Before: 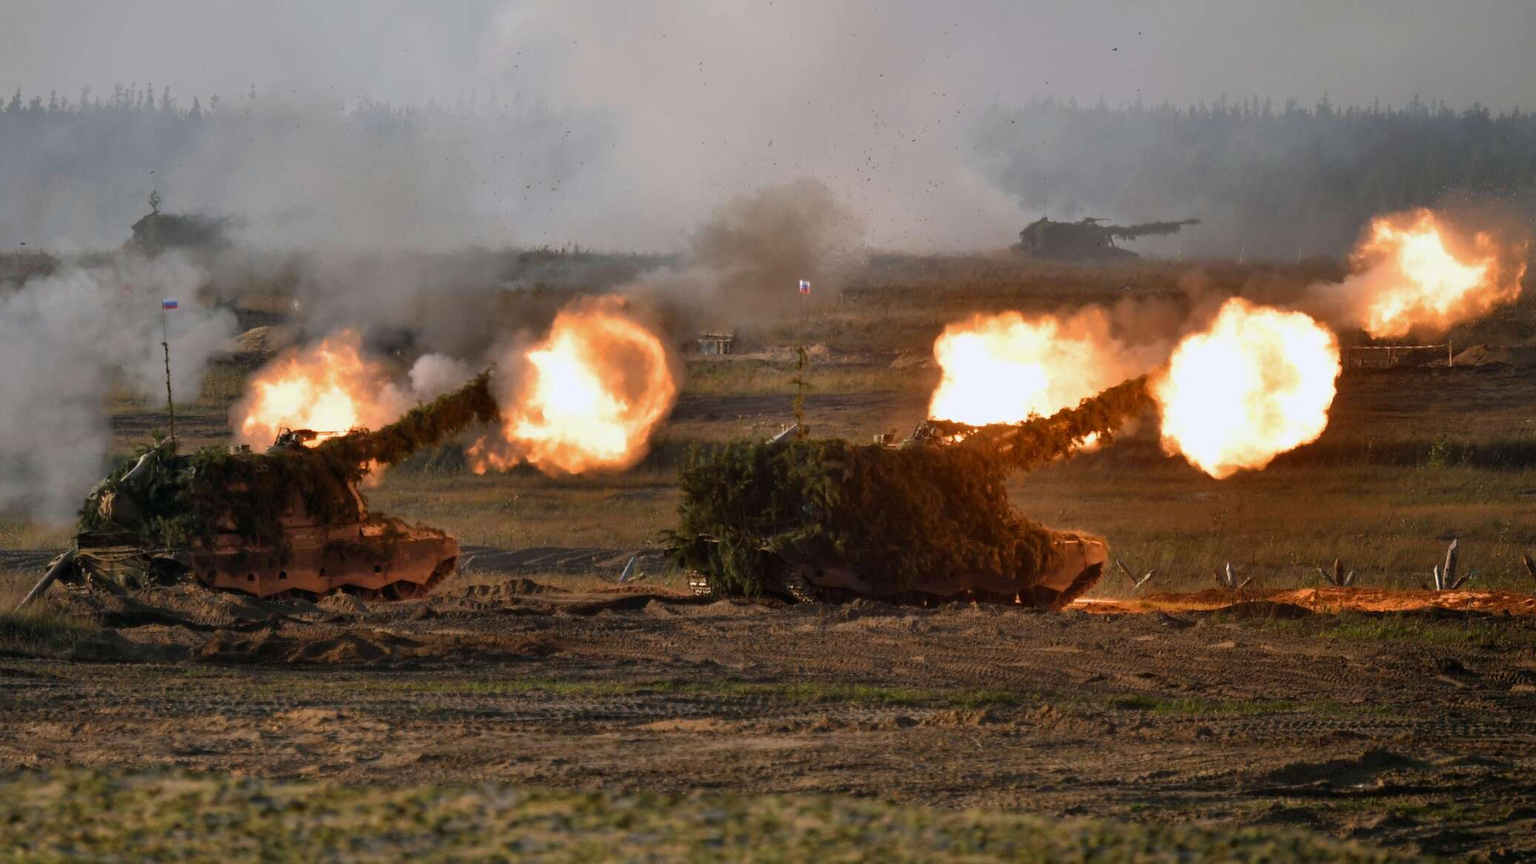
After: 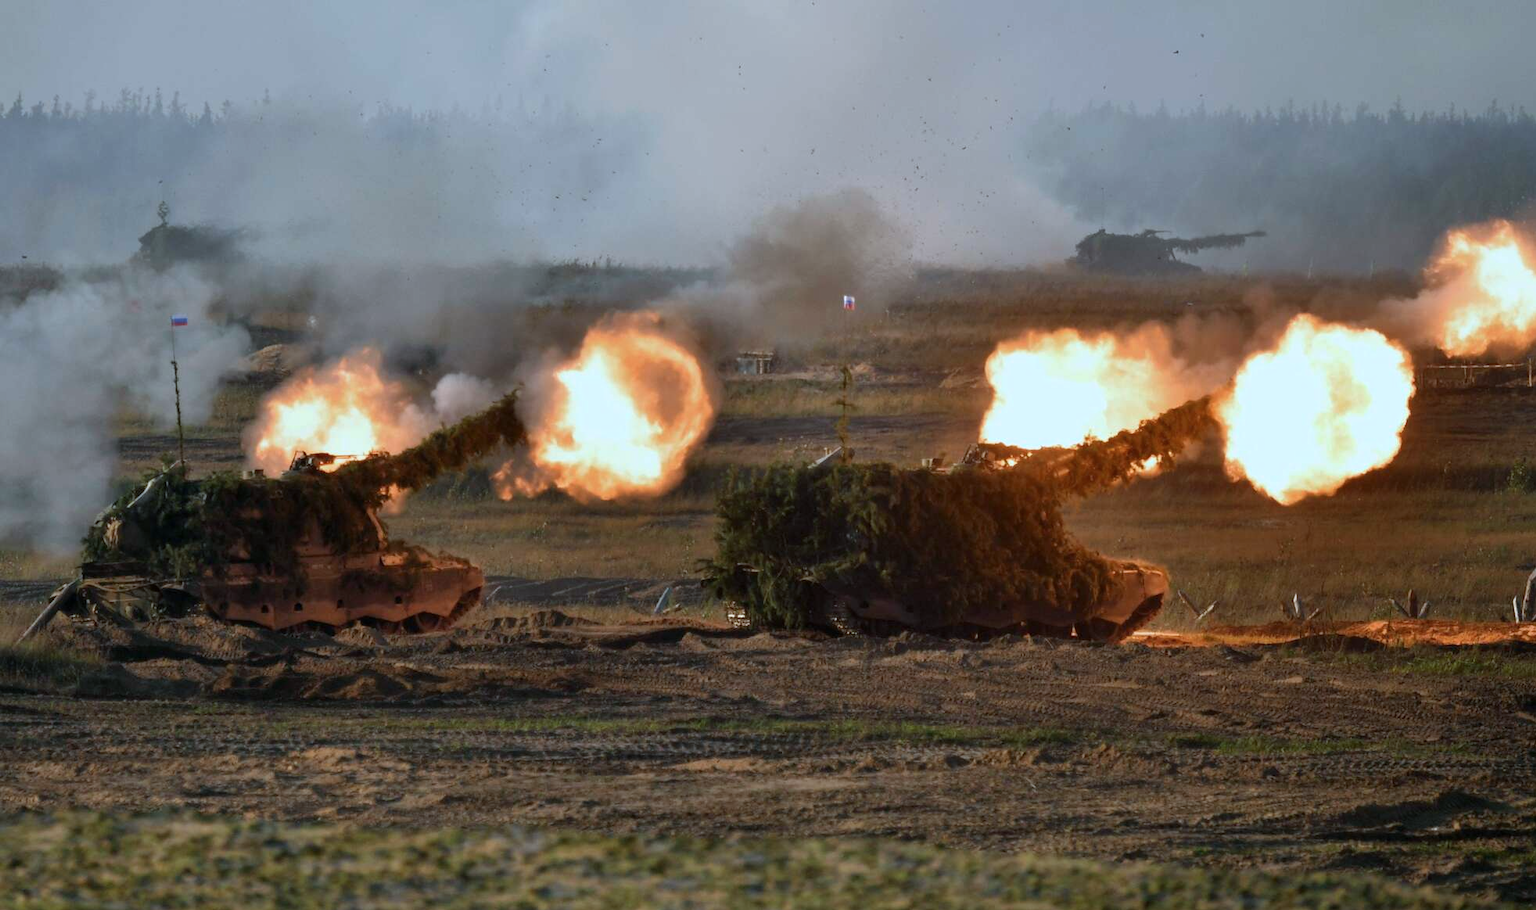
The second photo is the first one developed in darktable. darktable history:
color calibration: illuminant F (fluorescent), F source F9 (Cool White Deluxe 4150 K) – high CRI, x 0.374, y 0.373, temperature 4158.34 K
crop and rotate: right 5.167%
